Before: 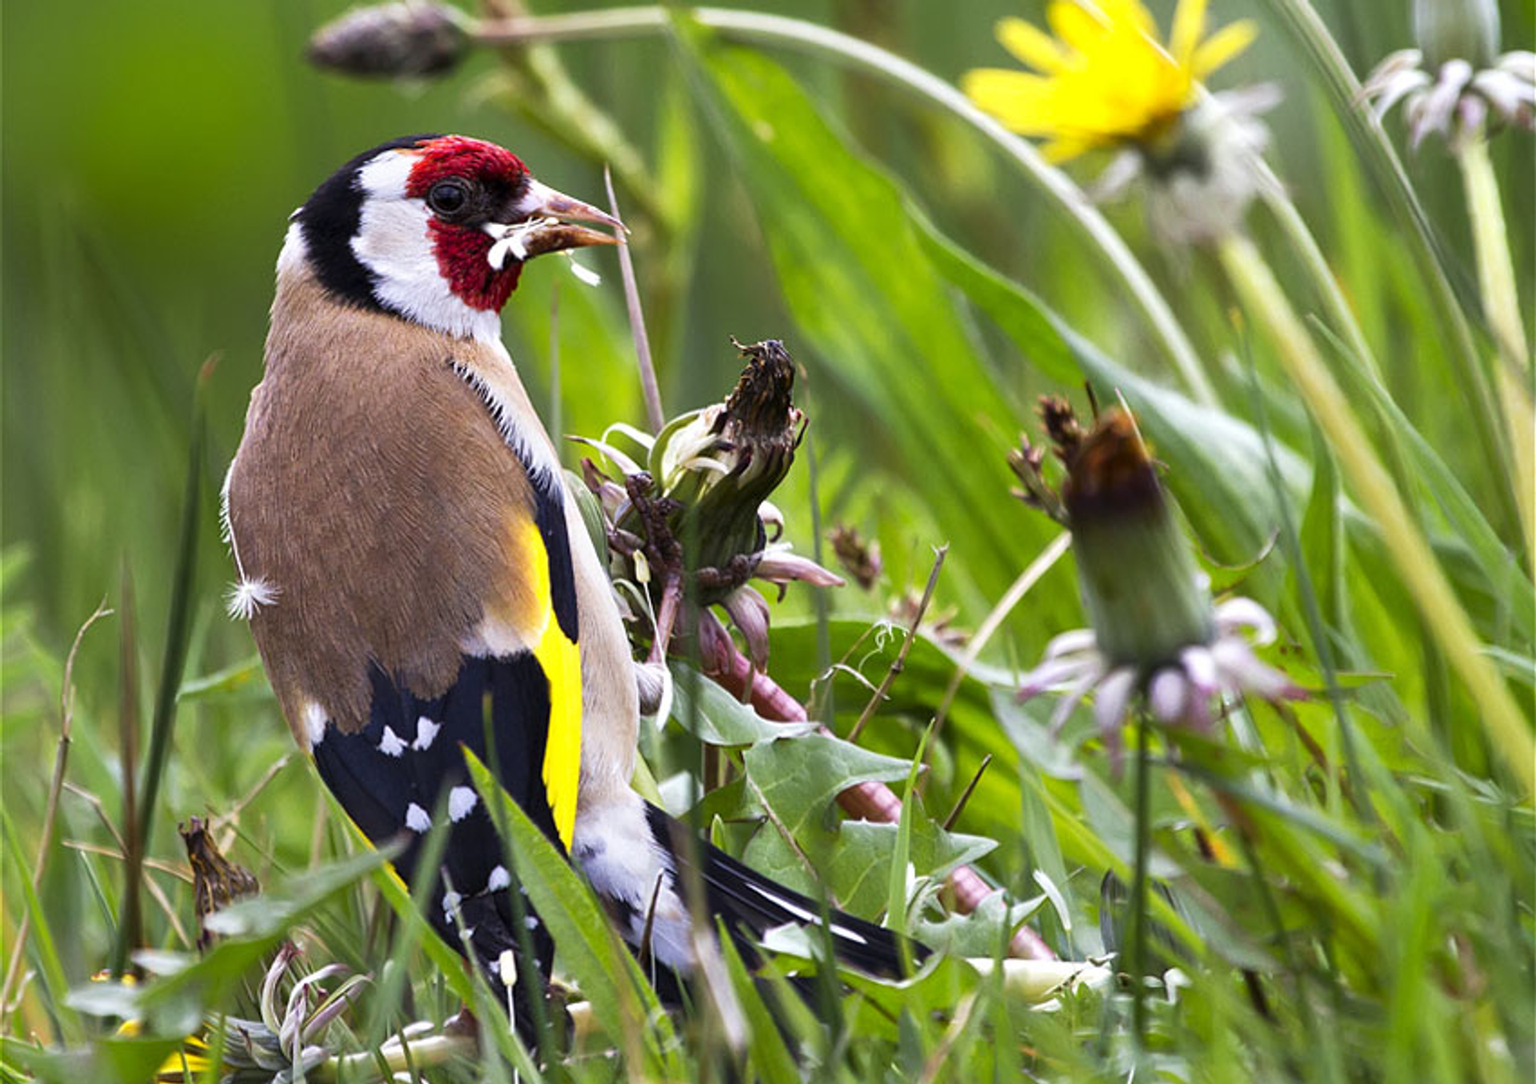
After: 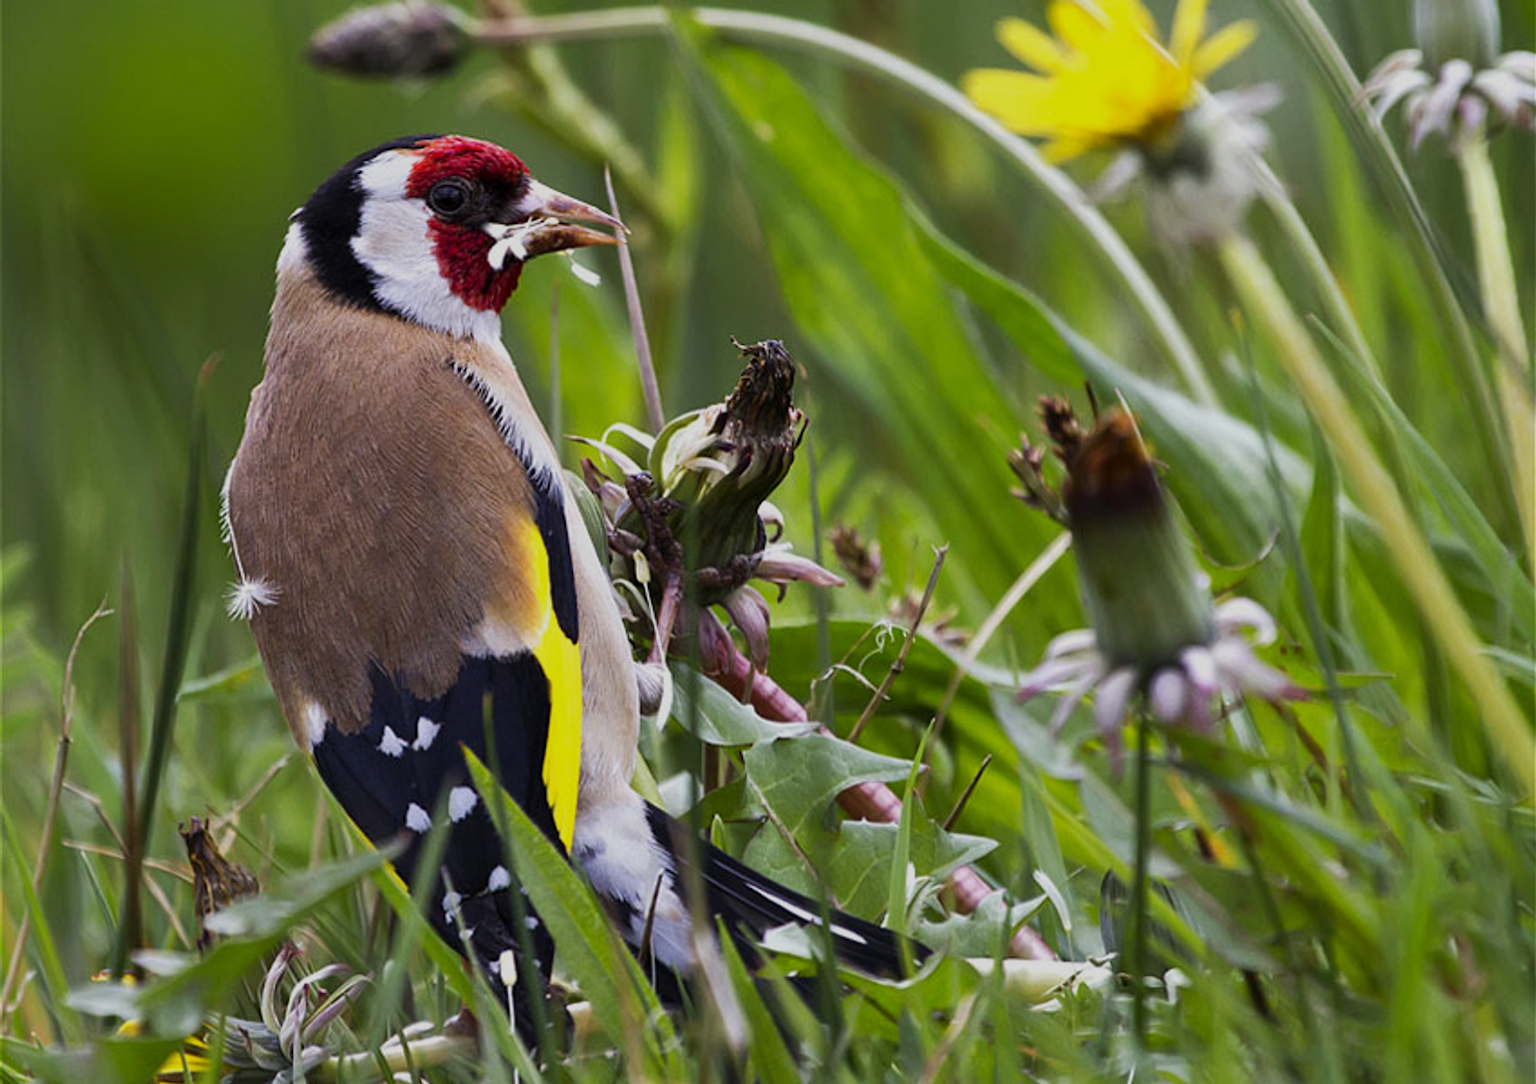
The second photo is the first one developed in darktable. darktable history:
exposure: exposure -0.56 EV, compensate exposure bias true, compensate highlight preservation false
